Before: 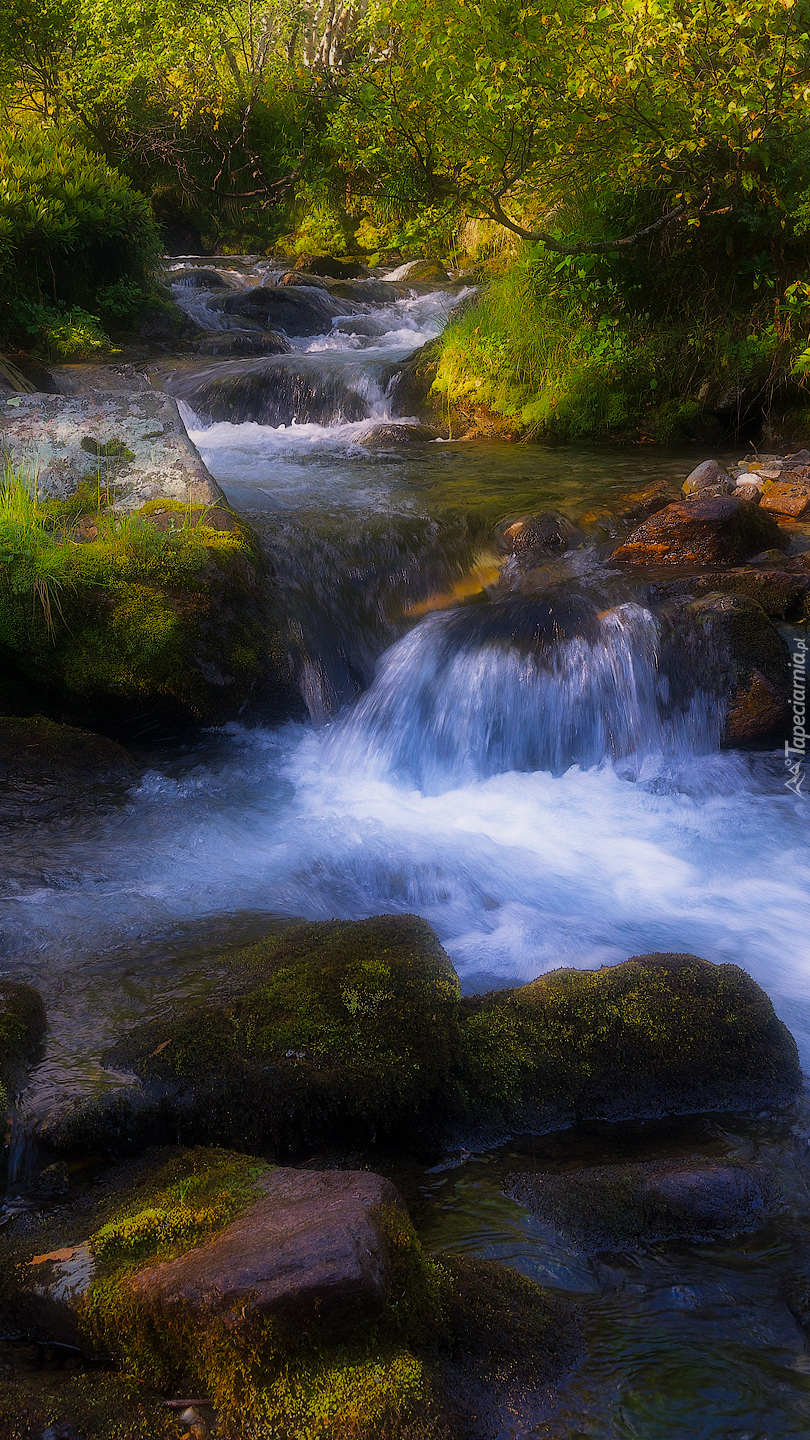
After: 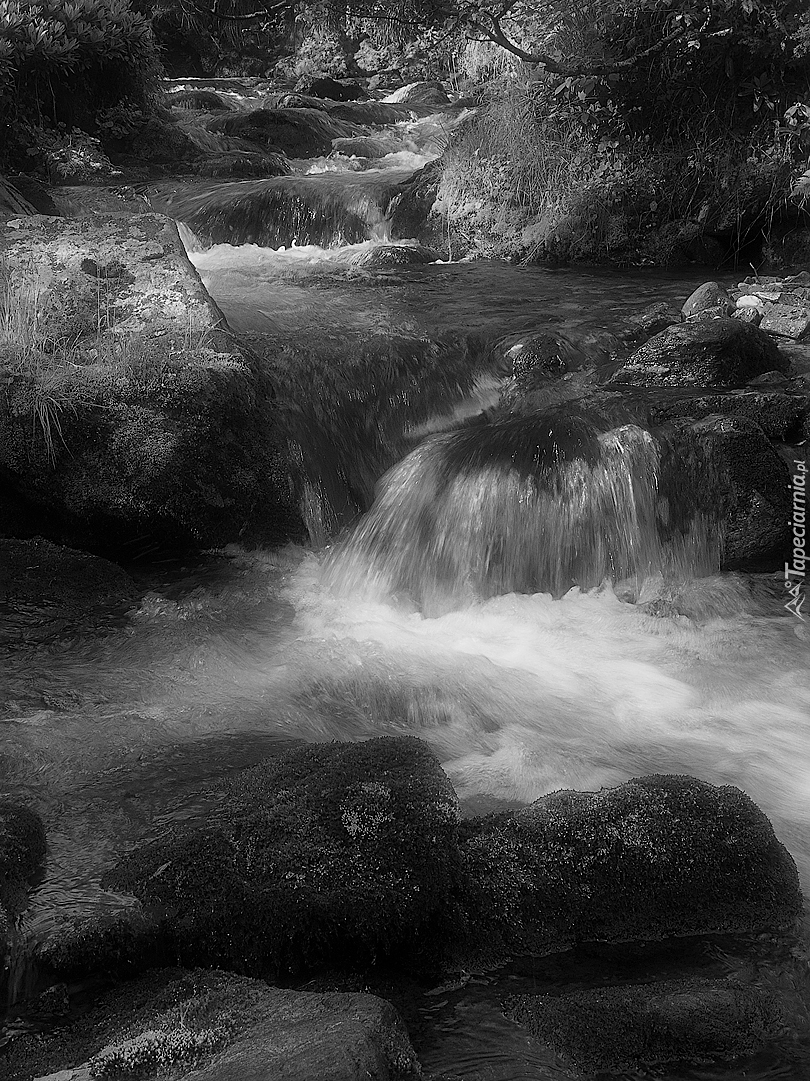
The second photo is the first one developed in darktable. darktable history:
sharpen: on, module defaults
color zones: curves: ch0 [(0.004, 0.588) (0.116, 0.636) (0.259, 0.476) (0.423, 0.464) (0.75, 0.5)]; ch1 [(0, 0) (0.143, 0) (0.286, 0) (0.429, 0) (0.571, 0) (0.714, 0) (0.857, 0)]
color correction: highlights a* -0.226, highlights b* -0.14
crop and rotate: top 12.405%, bottom 12.488%
